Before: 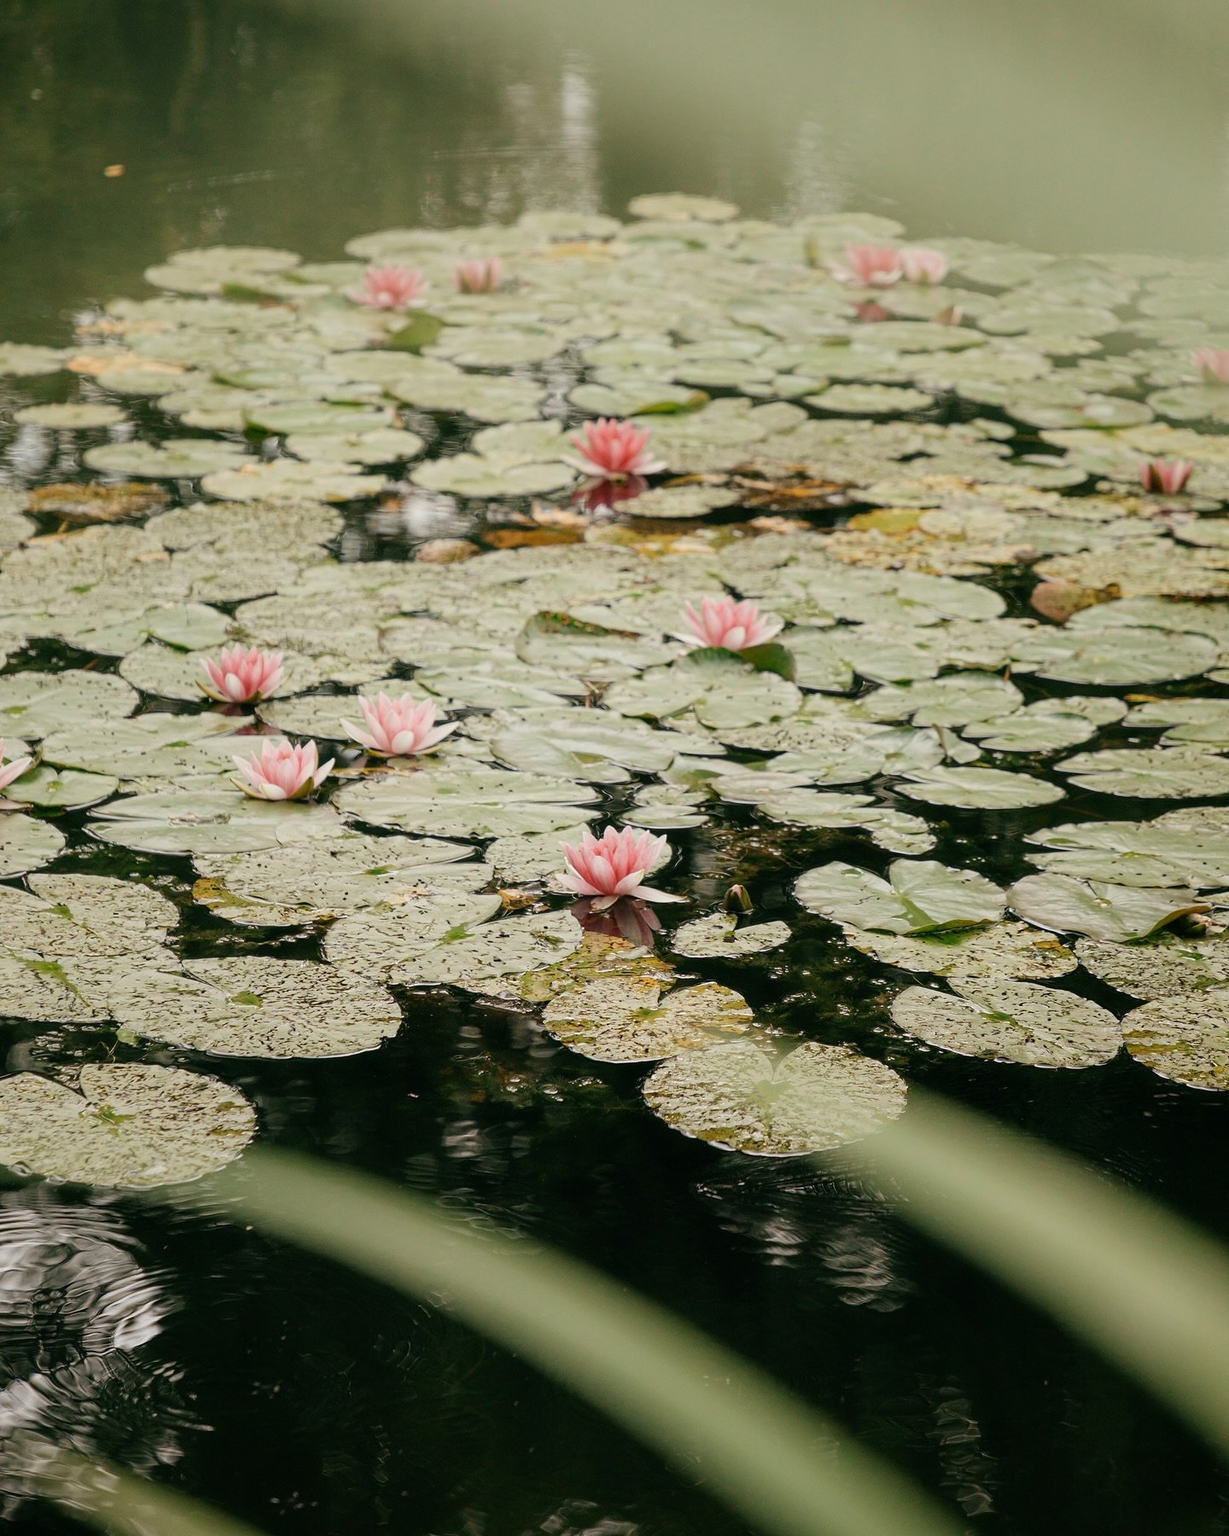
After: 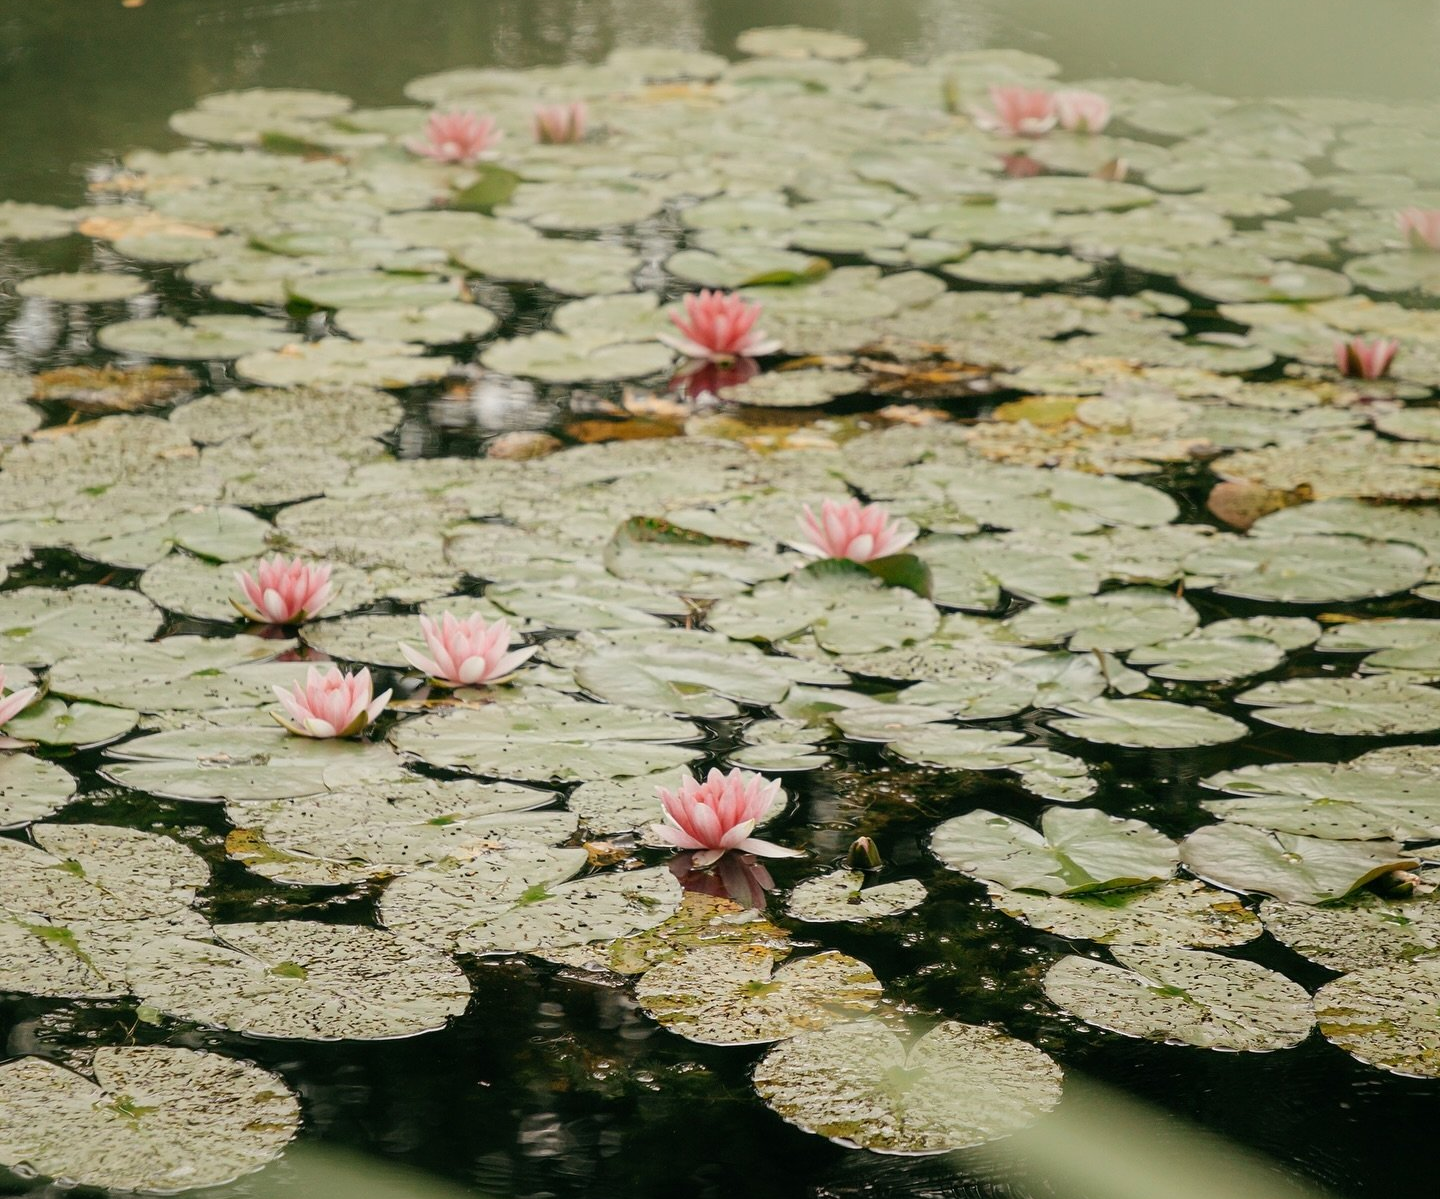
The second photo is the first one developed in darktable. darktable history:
crop: top 11.141%, bottom 22.223%
